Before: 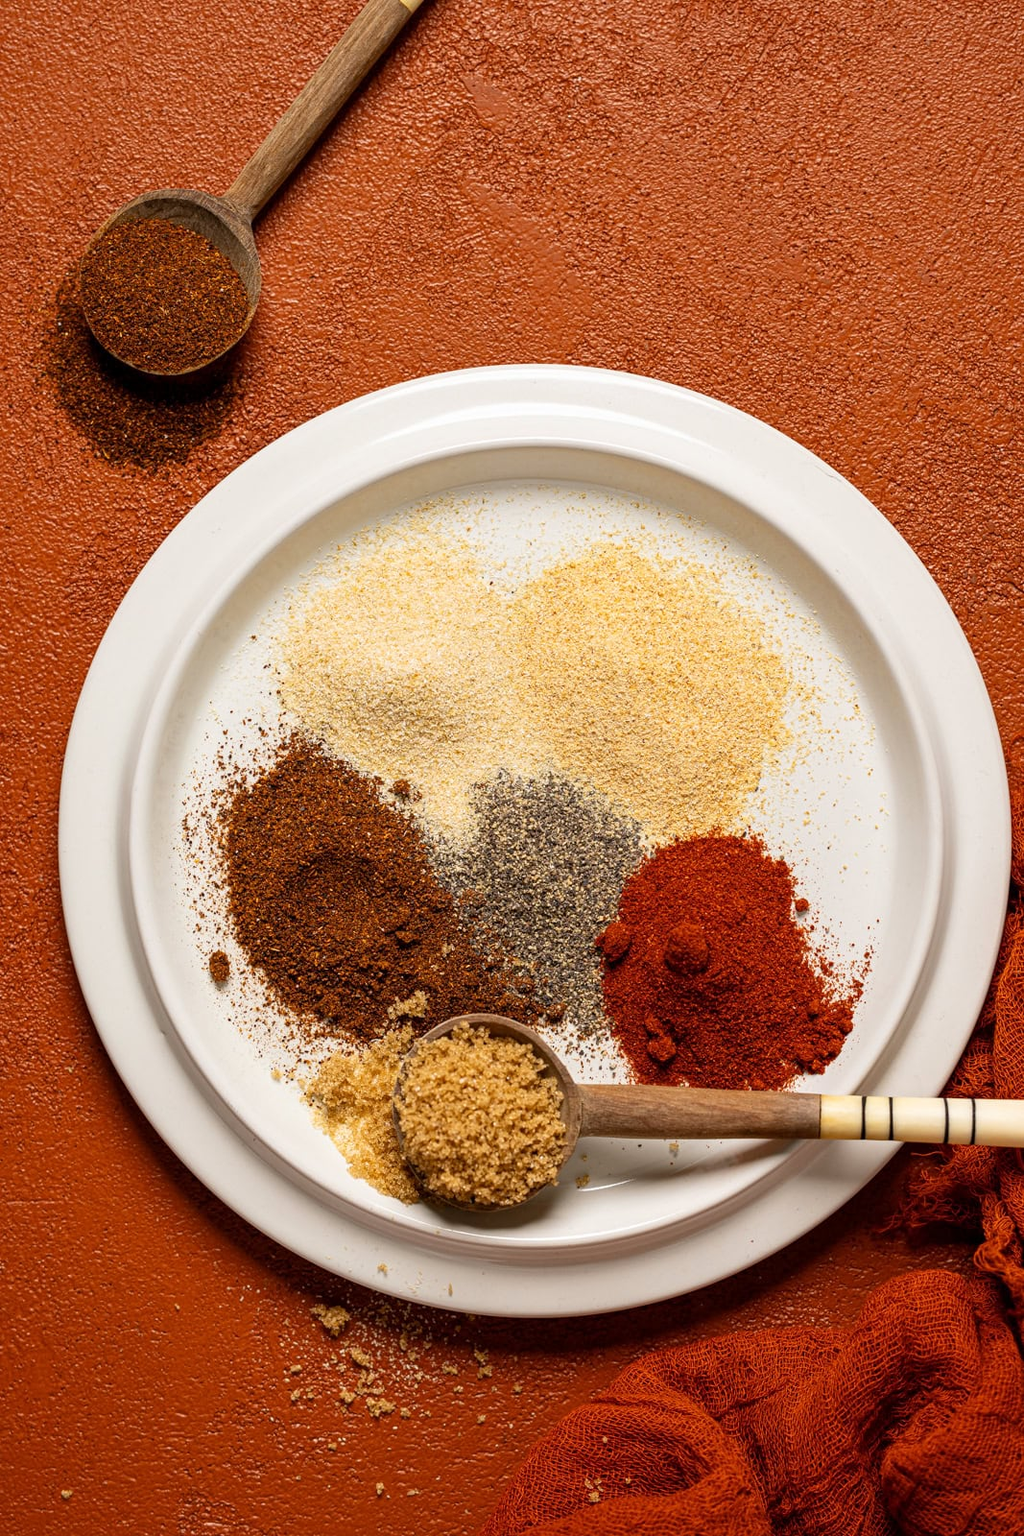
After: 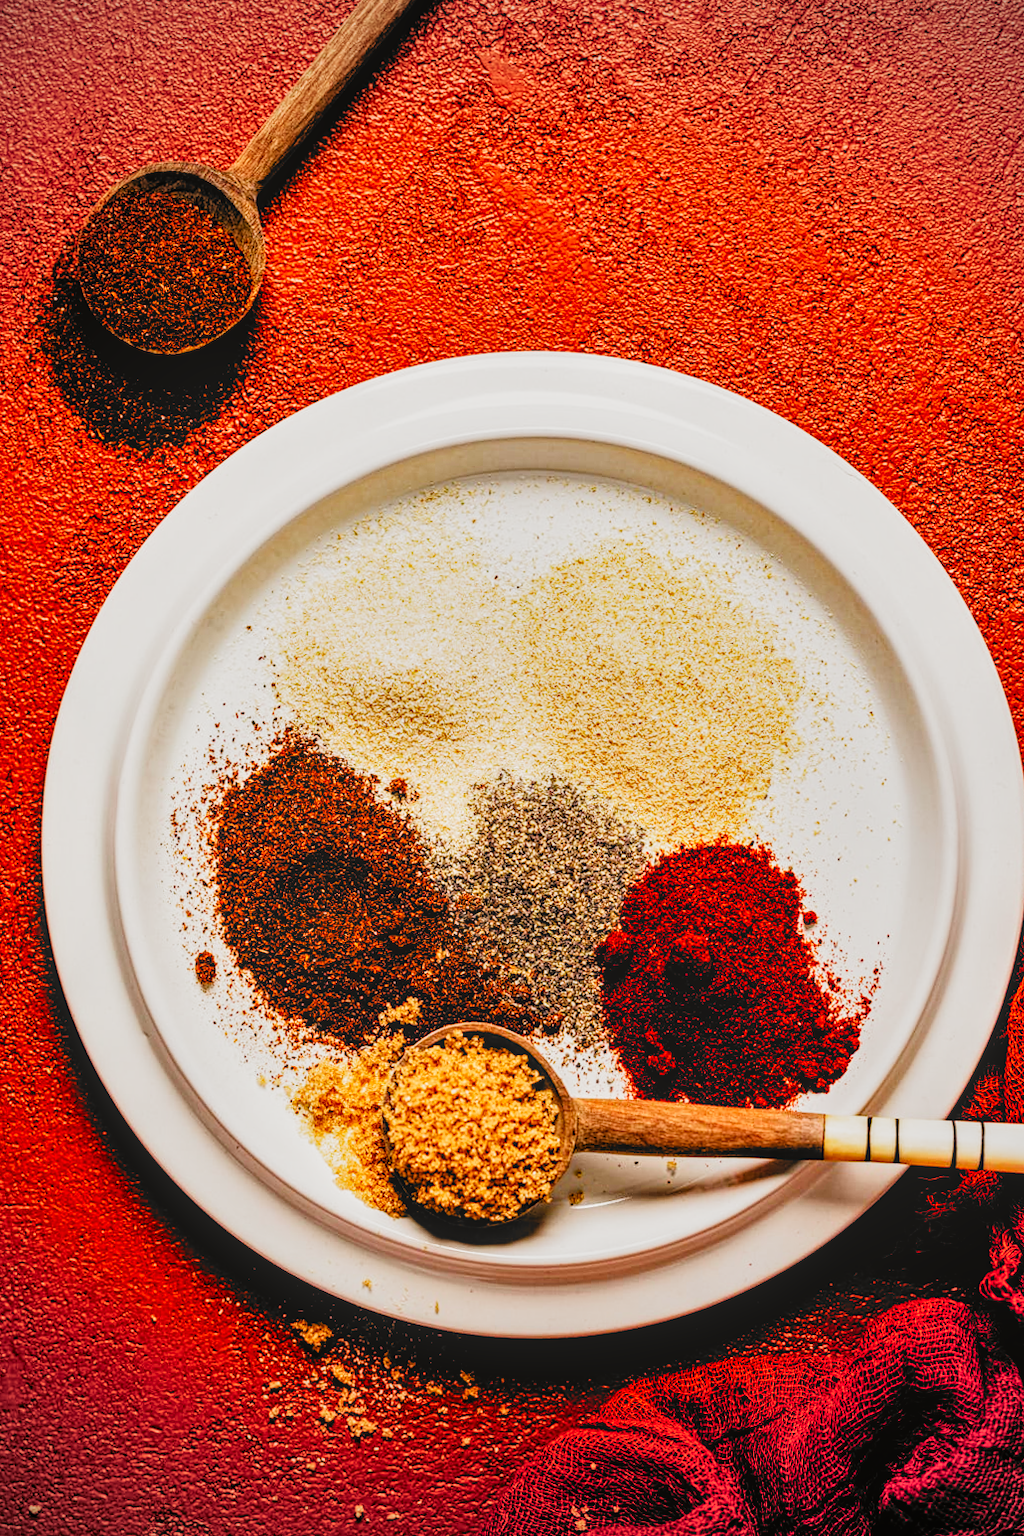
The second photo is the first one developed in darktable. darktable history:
vignetting: on, module defaults
crop and rotate: angle -1.33°
exposure: black level correction 0.001, exposure -0.204 EV, compensate highlight preservation false
shadows and highlights: highlights color adjustment 0.768%, low approximation 0.01, soften with gaussian
local contrast: highlights 74%, shadows 55%, detail 176%, midtone range 0.205
tone curve: curves: ch0 [(0, 0.005) (0.103, 0.097) (0.18, 0.22) (0.378, 0.482) (0.504, 0.631) (0.663, 0.801) (0.834, 0.914) (1, 0.971)]; ch1 [(0, 0) (0.172, 0.123) (0.324, 0.253) (0.396, 0.388) (0.478, 0.461) (0.499, 0.498) (0.545, 0.587) (0.604, 0.692) (0.704, 0.818) (1, 1)]; ch2 [(0, 0) (0.411, 0.424) (0.496, 0.5) (0.521, 0.537) (0.555, 0.585) (0.628, 0.703) (1, 1)], color space Lab, independent channels, preserve colors none
filmic rgb: black relative exposure -5.04 EV, white relative exposure 3.97 EV, hardness 2.9, contrast 1.3, highlights saturation mix -30.3%, add noise in highlights 0.001, preserve chrominance no, color science v3 (2019), use custom middle-gray values true, contrast in highlights soft
